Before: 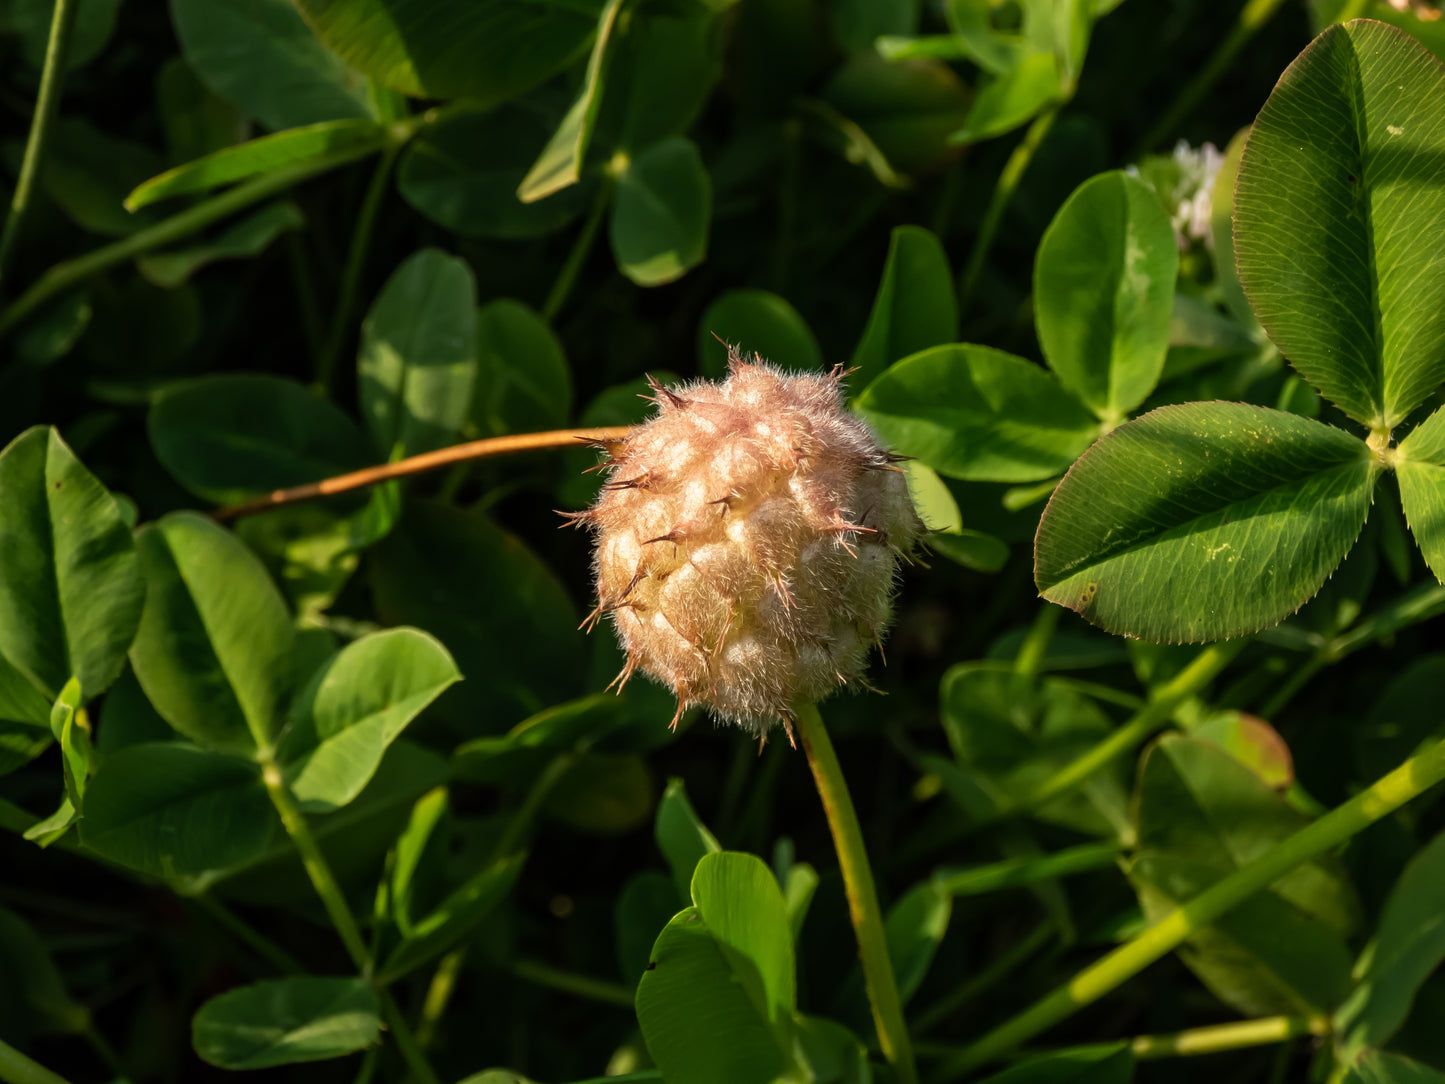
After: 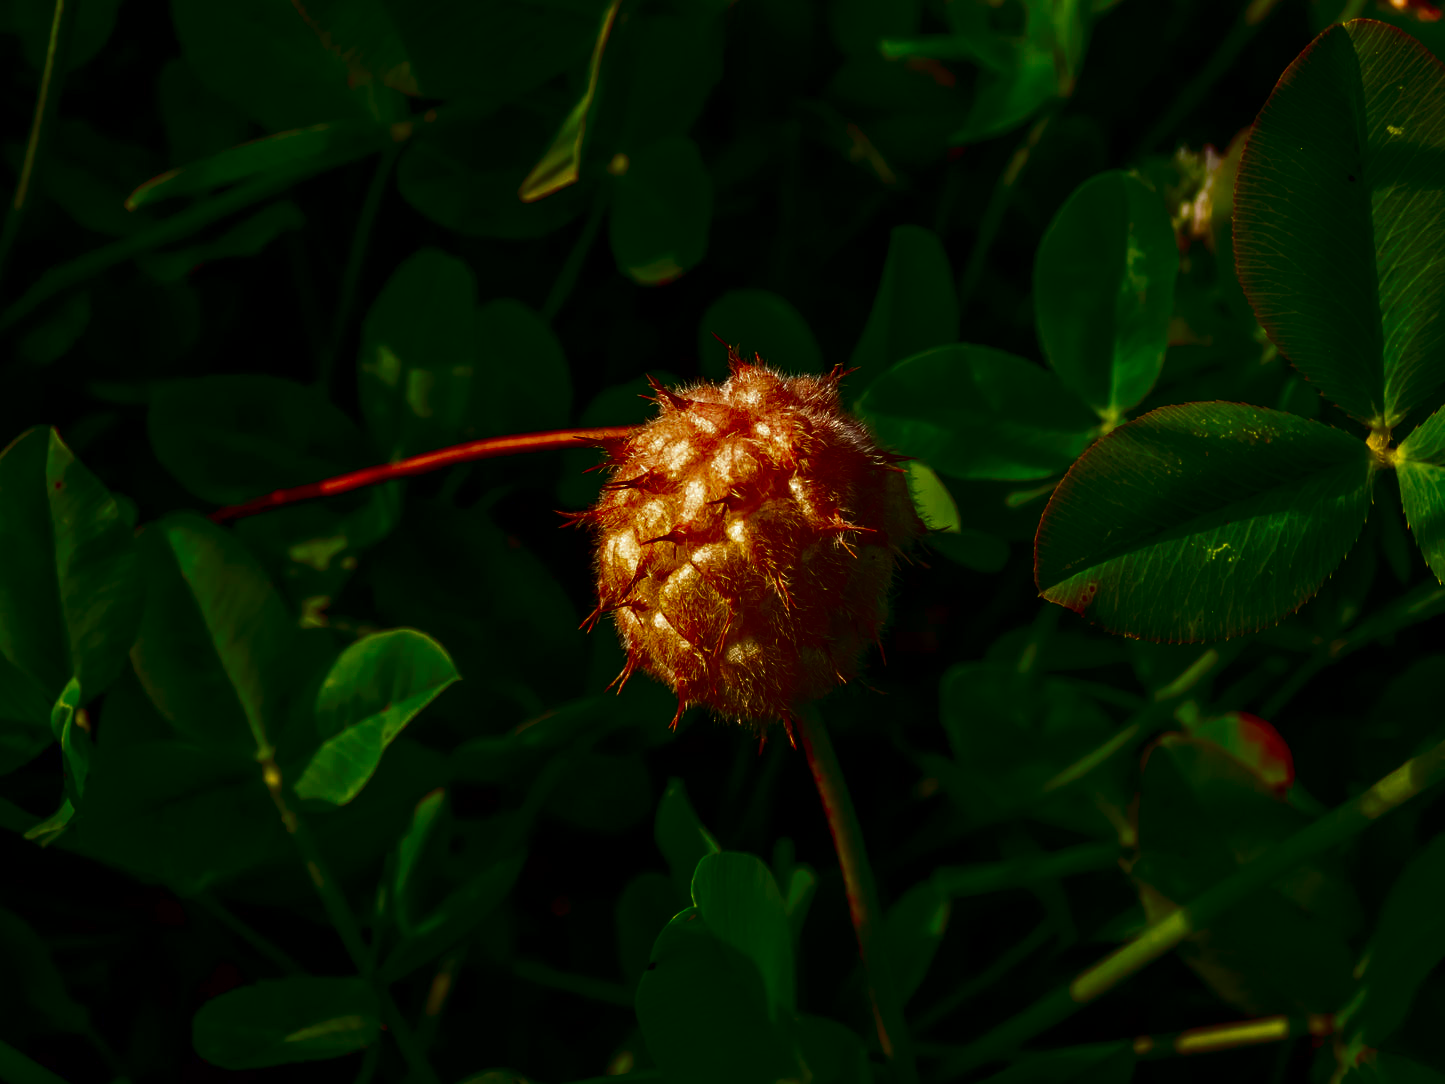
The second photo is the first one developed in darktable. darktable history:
contrast brightness saturation: brightness -0.995, saturation 0.987
